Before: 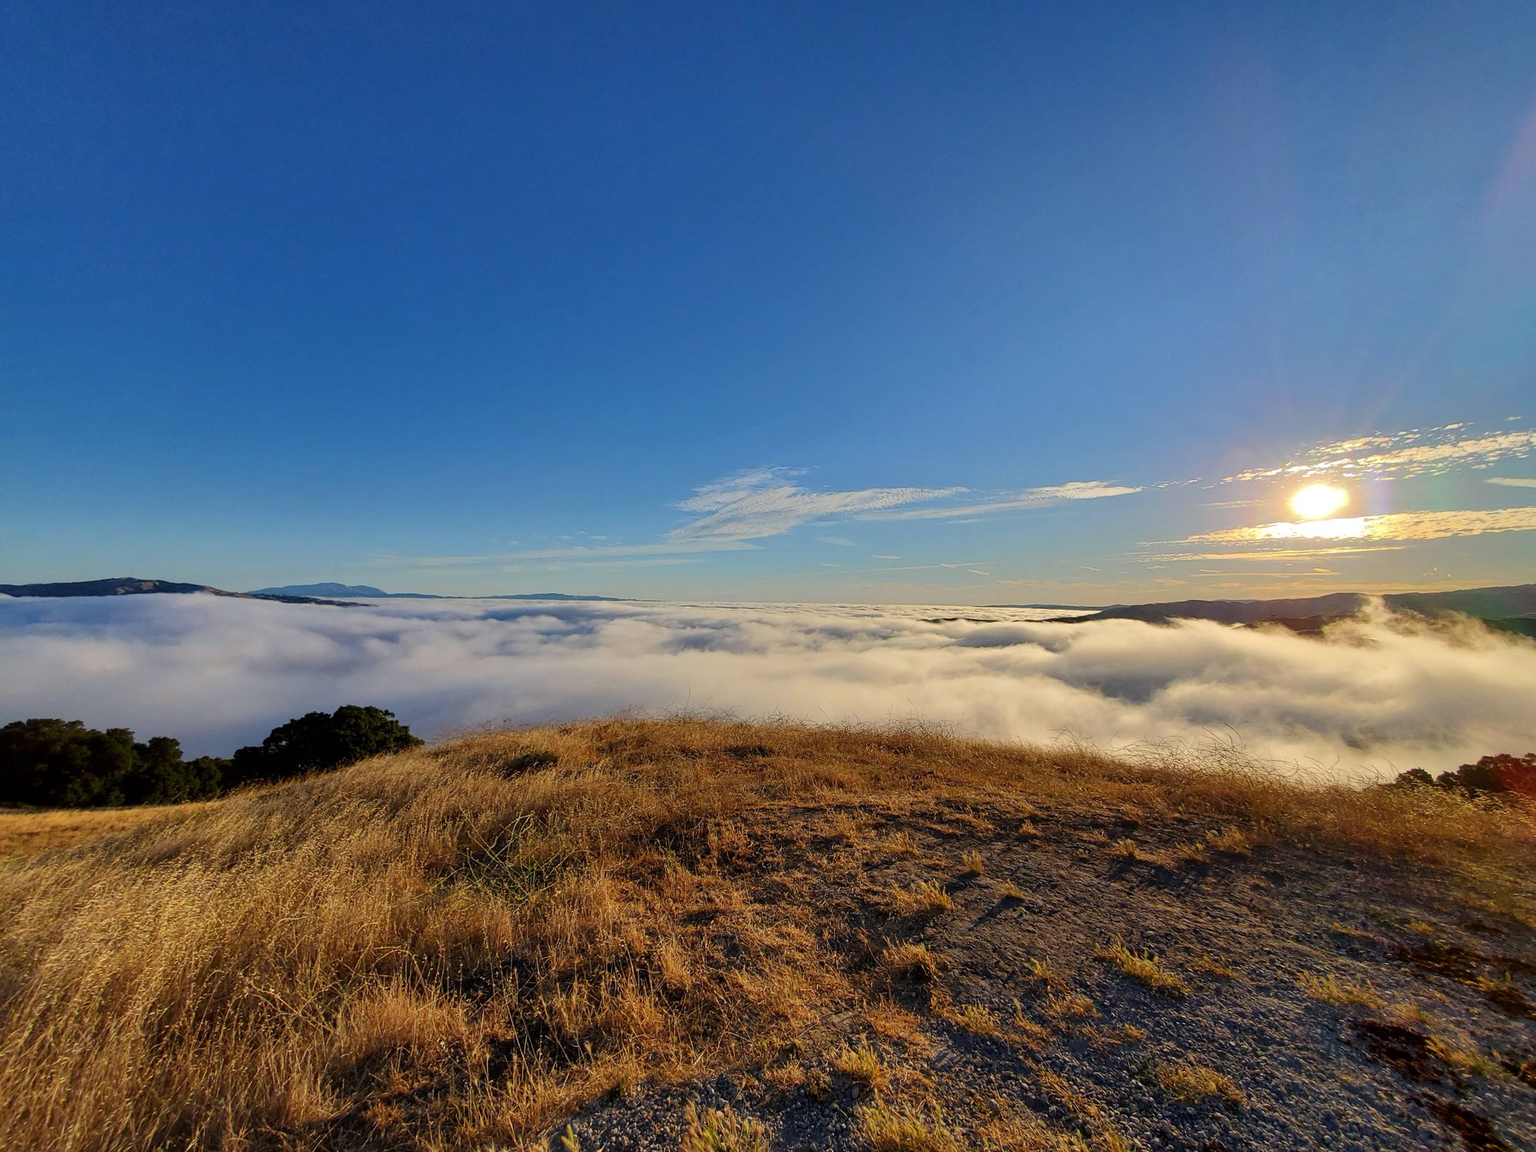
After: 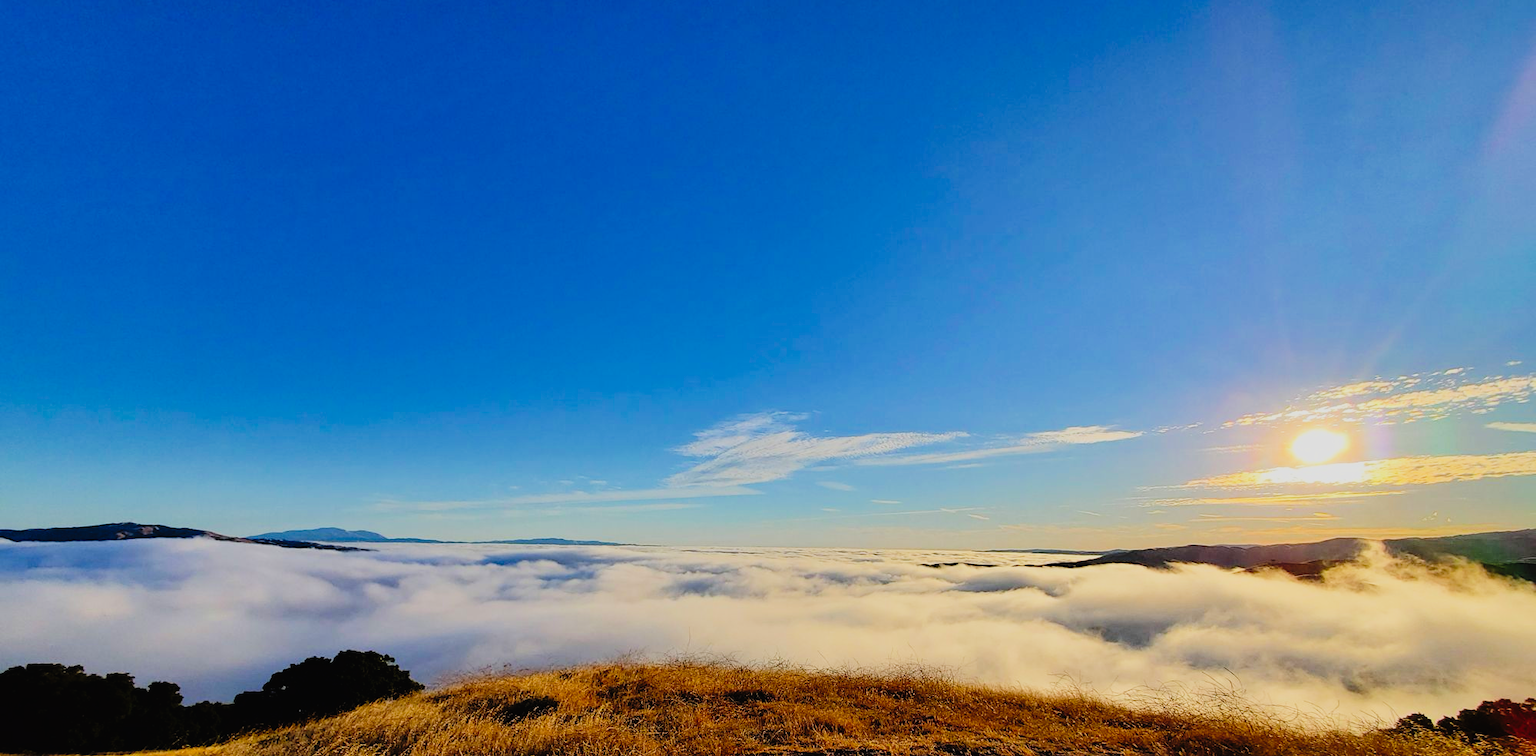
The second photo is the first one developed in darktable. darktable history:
crop and rotate: top 4.853%, bottom 29.439%
color balance rgb: linear chroma grading › global chroma 8.904%, perceptual saturation grading › global saturation 0.524%, saturation formula JzAzBz (2021)
filmic rgb: black relative exposure -6.09 EV, white relative exposure 6.96 EV, threshold 3.02 EV, hardness 2.26, color science v6 (2022), enable highlight reconstruction true
tone curve: curves: ch0 [(0, 0.014) (0.17, 0.099) (0.398, 0.423) (0.725, 0.828) (0.872, 0.918) (1, 0.981)]; ch1 [(0, 0) (0.402, 0.36) (0.489, 0.491) (0.5, 0.503) (0.515, 0.52) (0.545, 0.572) (0.615, 0.662) (0.701, 0.725) (1, 1)]; ch2 [(0, 0) (0.42, 0.458) (0.485, 0.499) (0.503, 0.503) (0.531, 0.542) (0.561, 0.594) (0.644, 0.694) (0.717, 0.753) (1, 0.991)], preserve colors none
